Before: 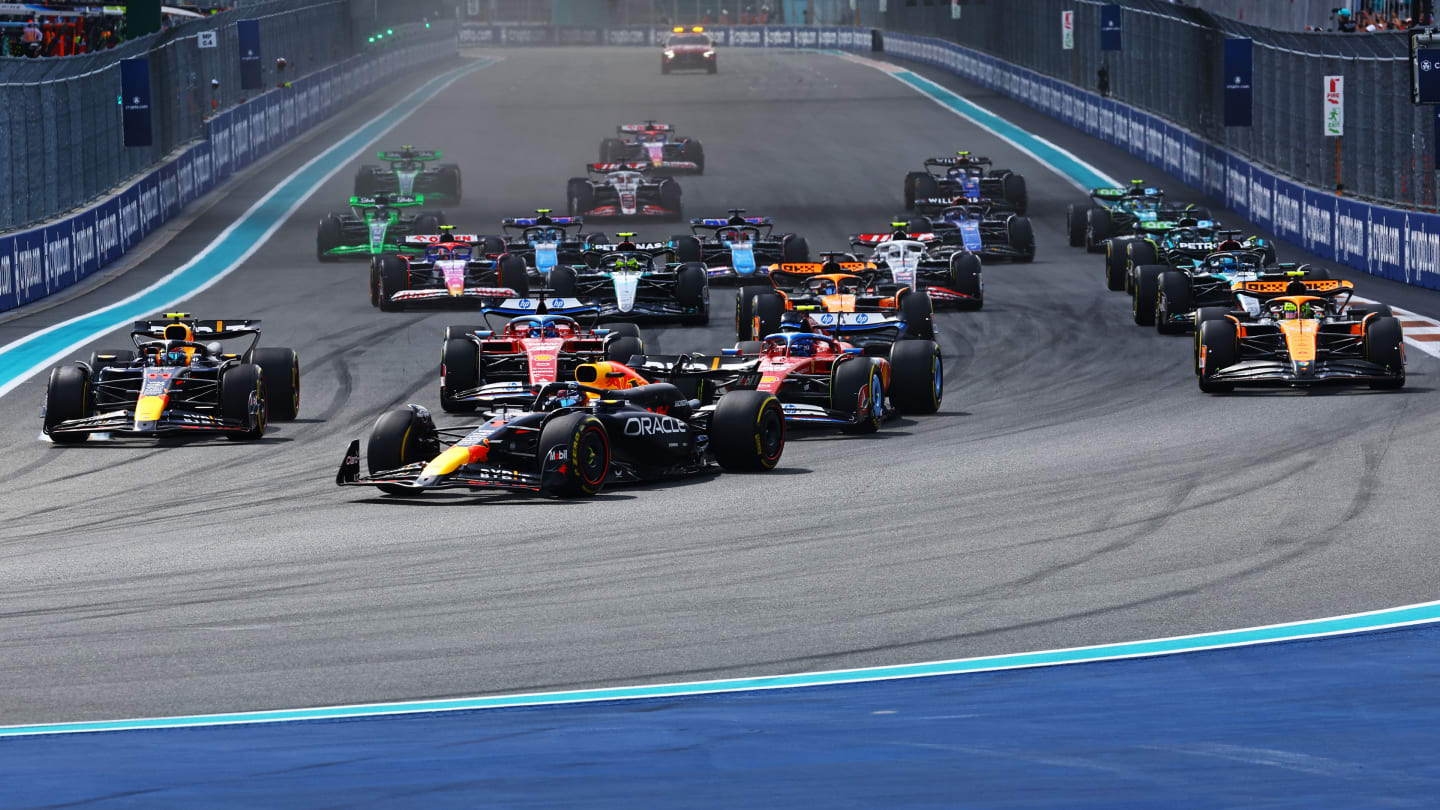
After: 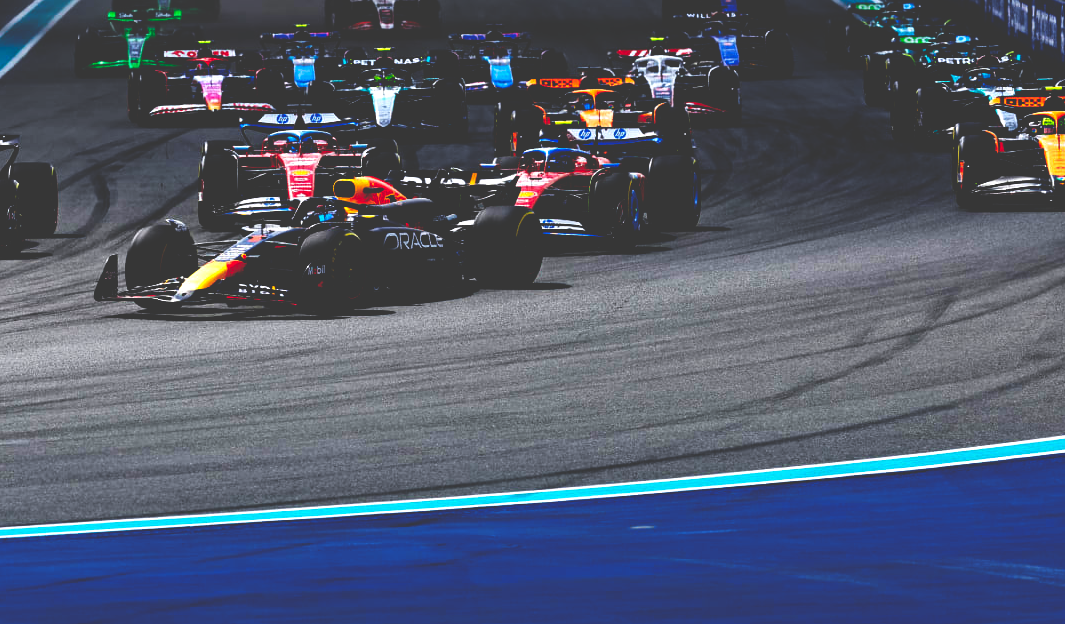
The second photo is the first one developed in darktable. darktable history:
crop: left 16.871%, top 22.857%, right 9.116%
base curve: curves: ch0 [(0, 0.036) (0.083, 0.04) (0.804, 1)], preserve colors none
